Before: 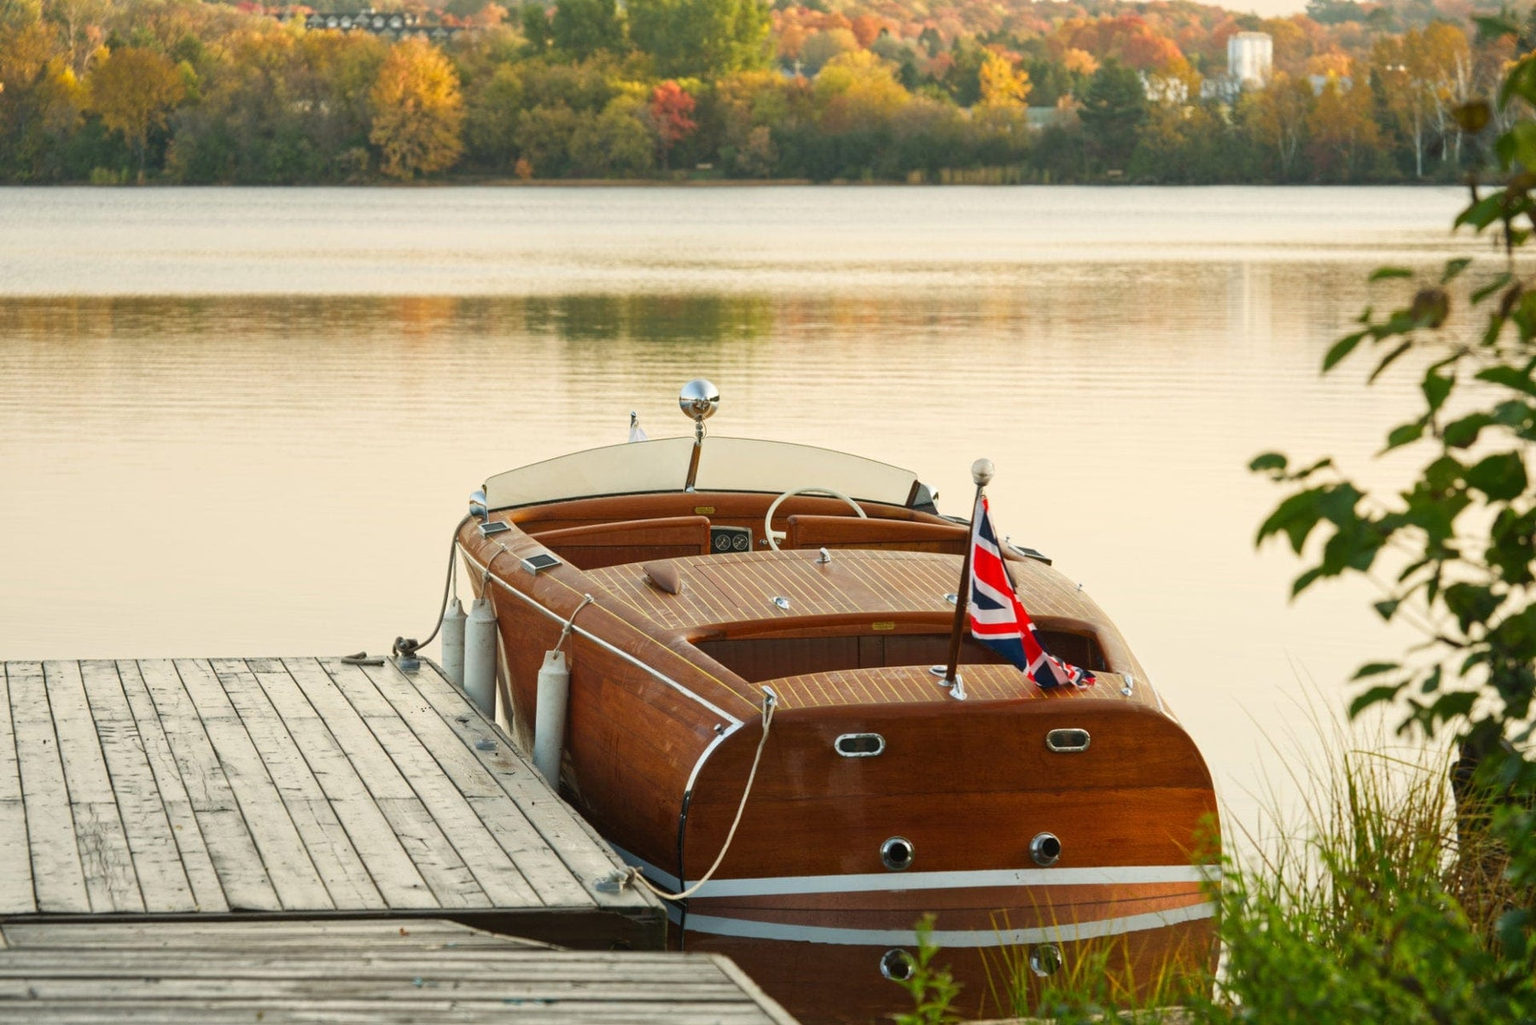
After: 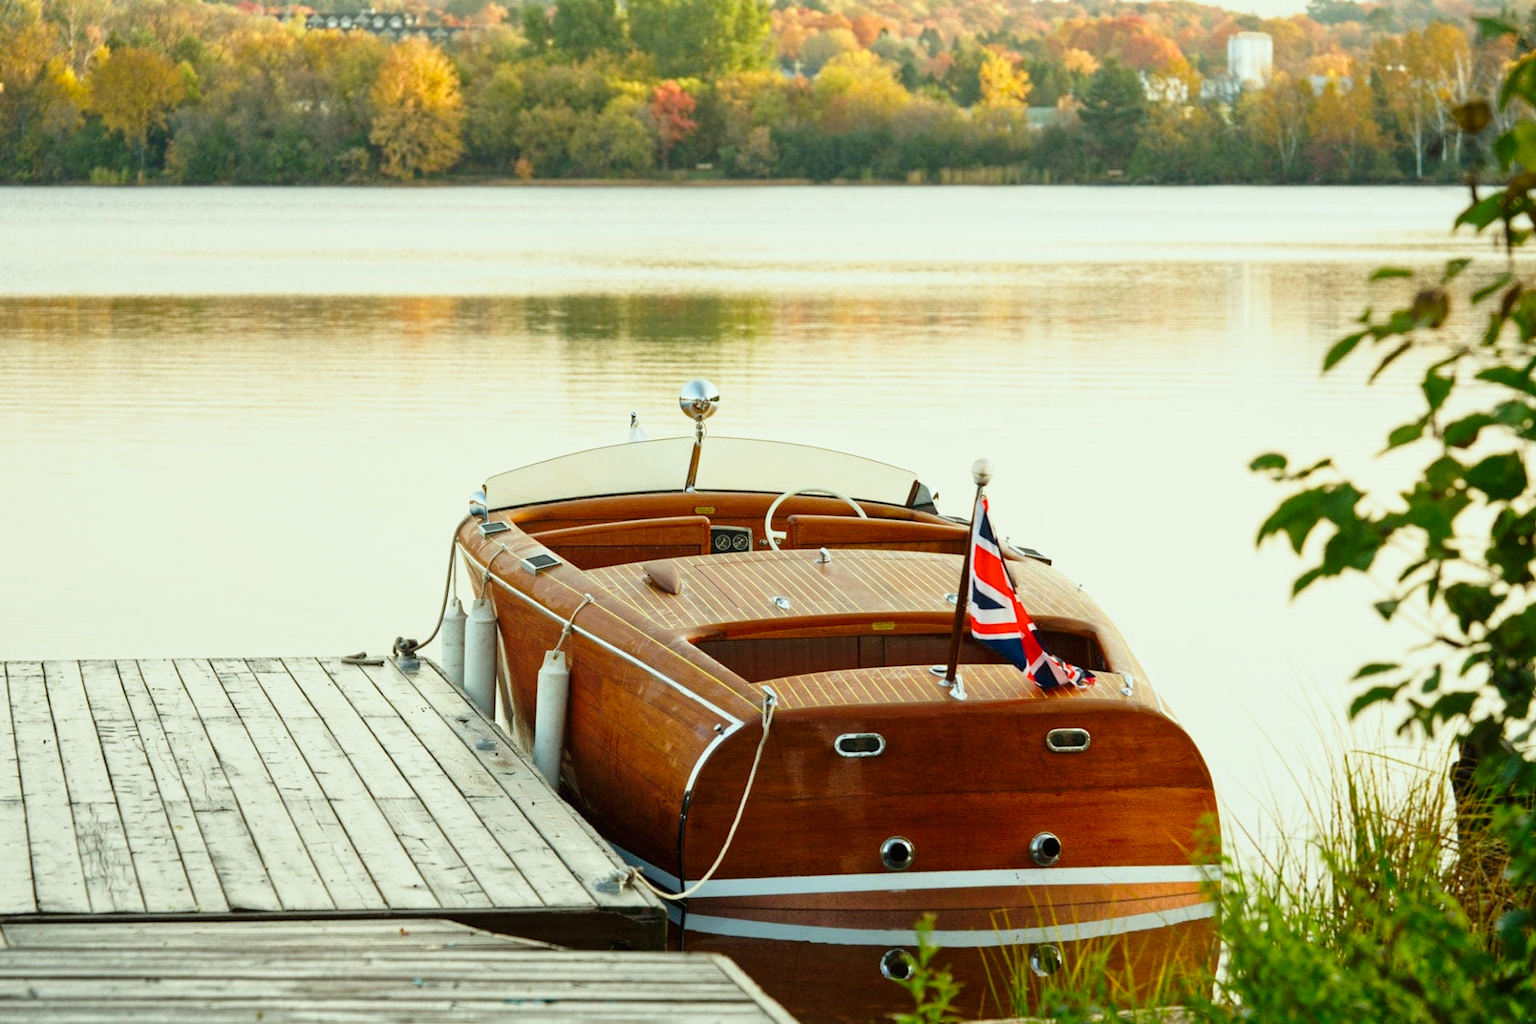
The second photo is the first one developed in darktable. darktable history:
tone curve: curves: ch0 [(0, 0) (0.062, 0.023) (0.168, 0.142) (0.359, 0.419) (0.469, 0.544) (0.634, 0.722) (0.839, 0.909) (0.998, 0.978)]; ch1 [(0, 0) (0.437, 0.408) (0.472, 0.47) (0.502, 0.504) (0.527, 0.546) (0.568, 0.619) (0.608, 0.665) (0.669, 0.748) (0.859, 0.899) (1, 1)]; ch2 [(0, 0) (0.33, 0.301) (0.421, 0.443) (0.473, 0.498) (0.509, 0.5) (0.535, 0.564) (0.575, 0.625) (0.608, 0.667) (1, 1)], preserve colors none
color correction: highlights a* -6.68, highlights b* 0.552
